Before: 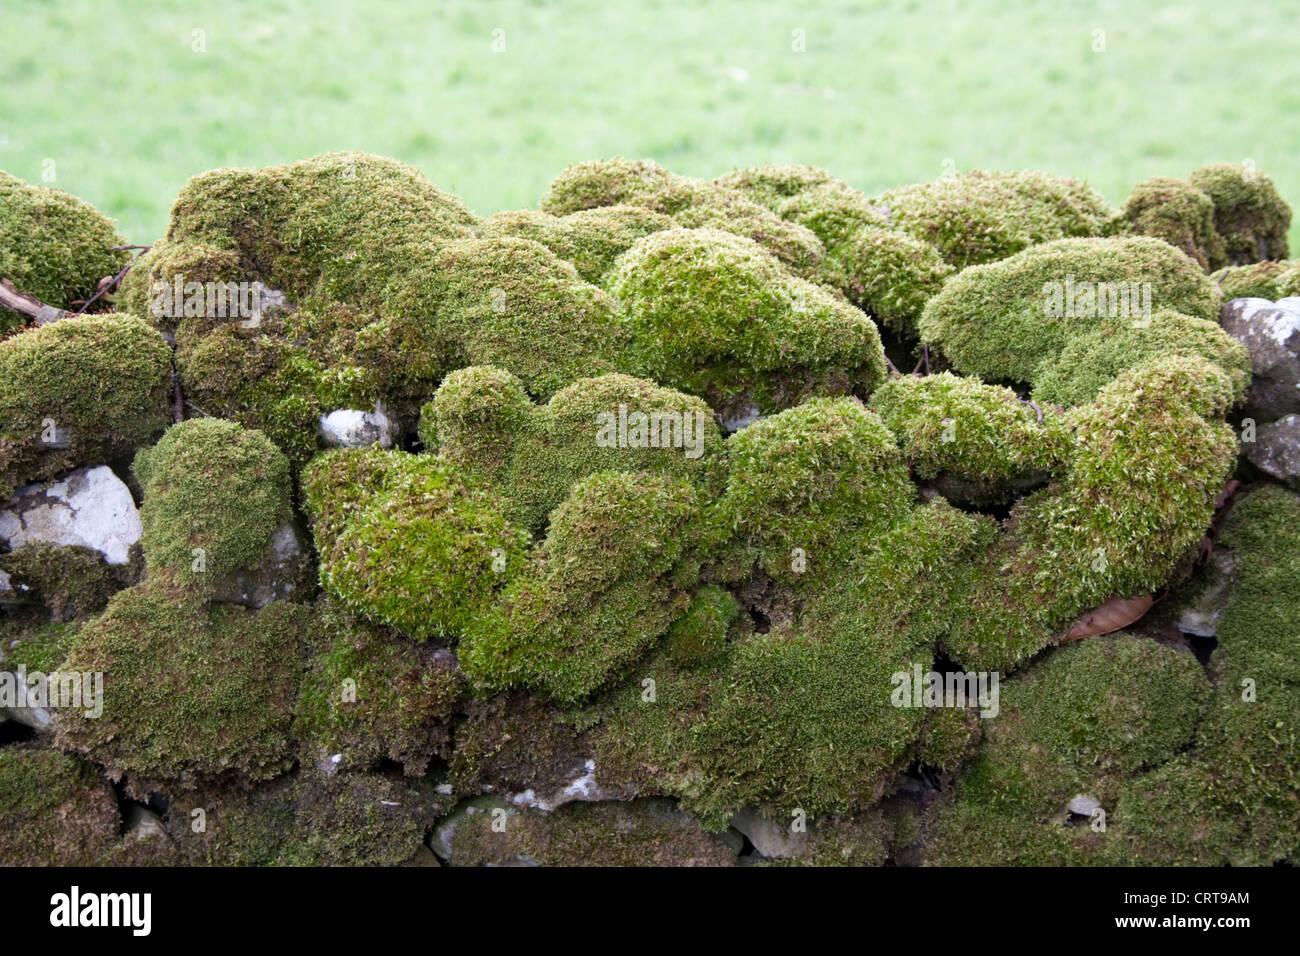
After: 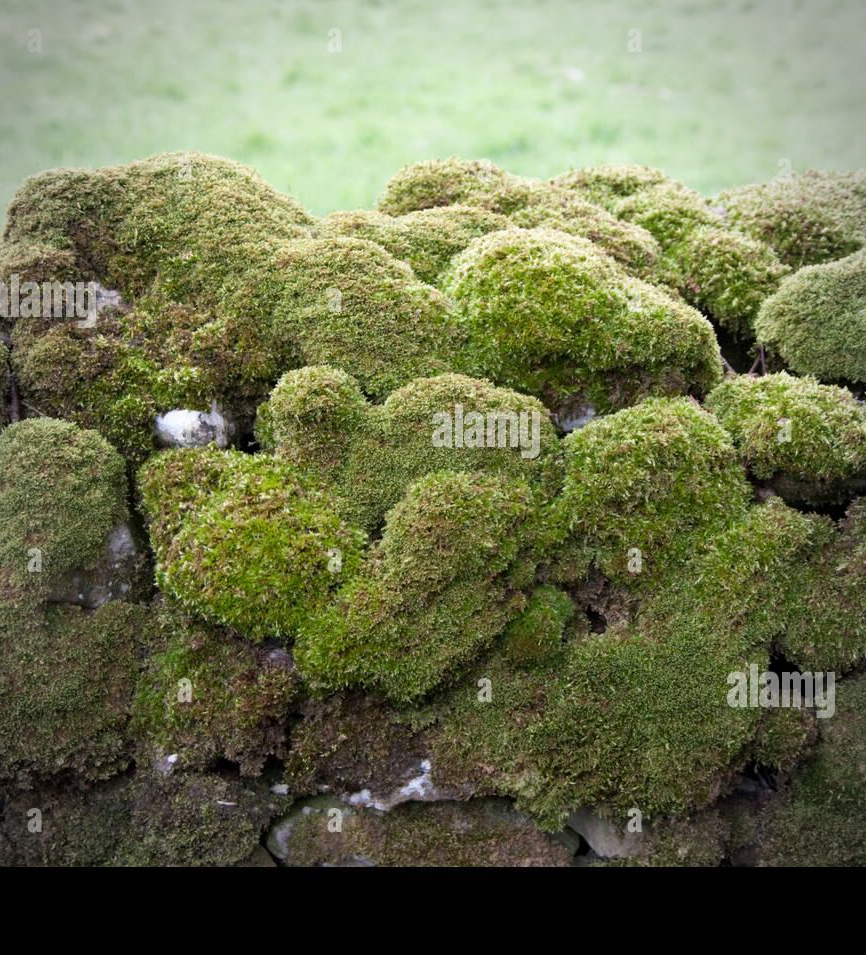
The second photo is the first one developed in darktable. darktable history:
vignetting: automatic ratio true
crop and rotate: left 12.648%, right 20.685%
